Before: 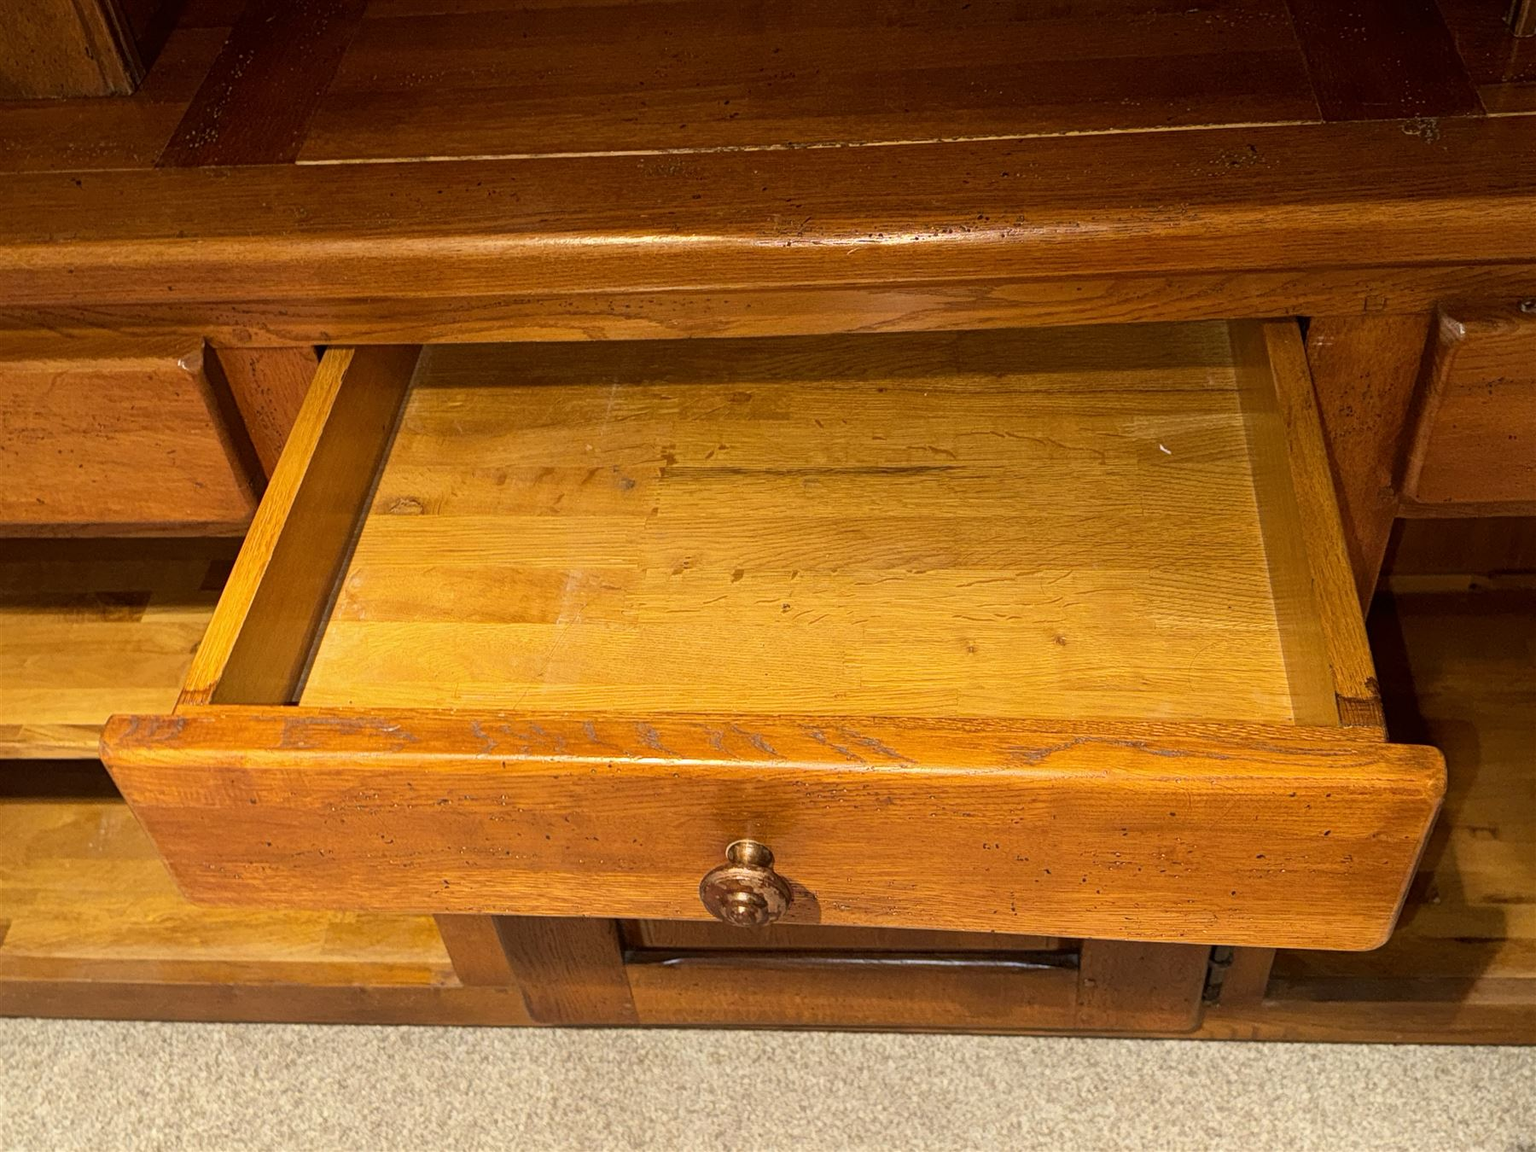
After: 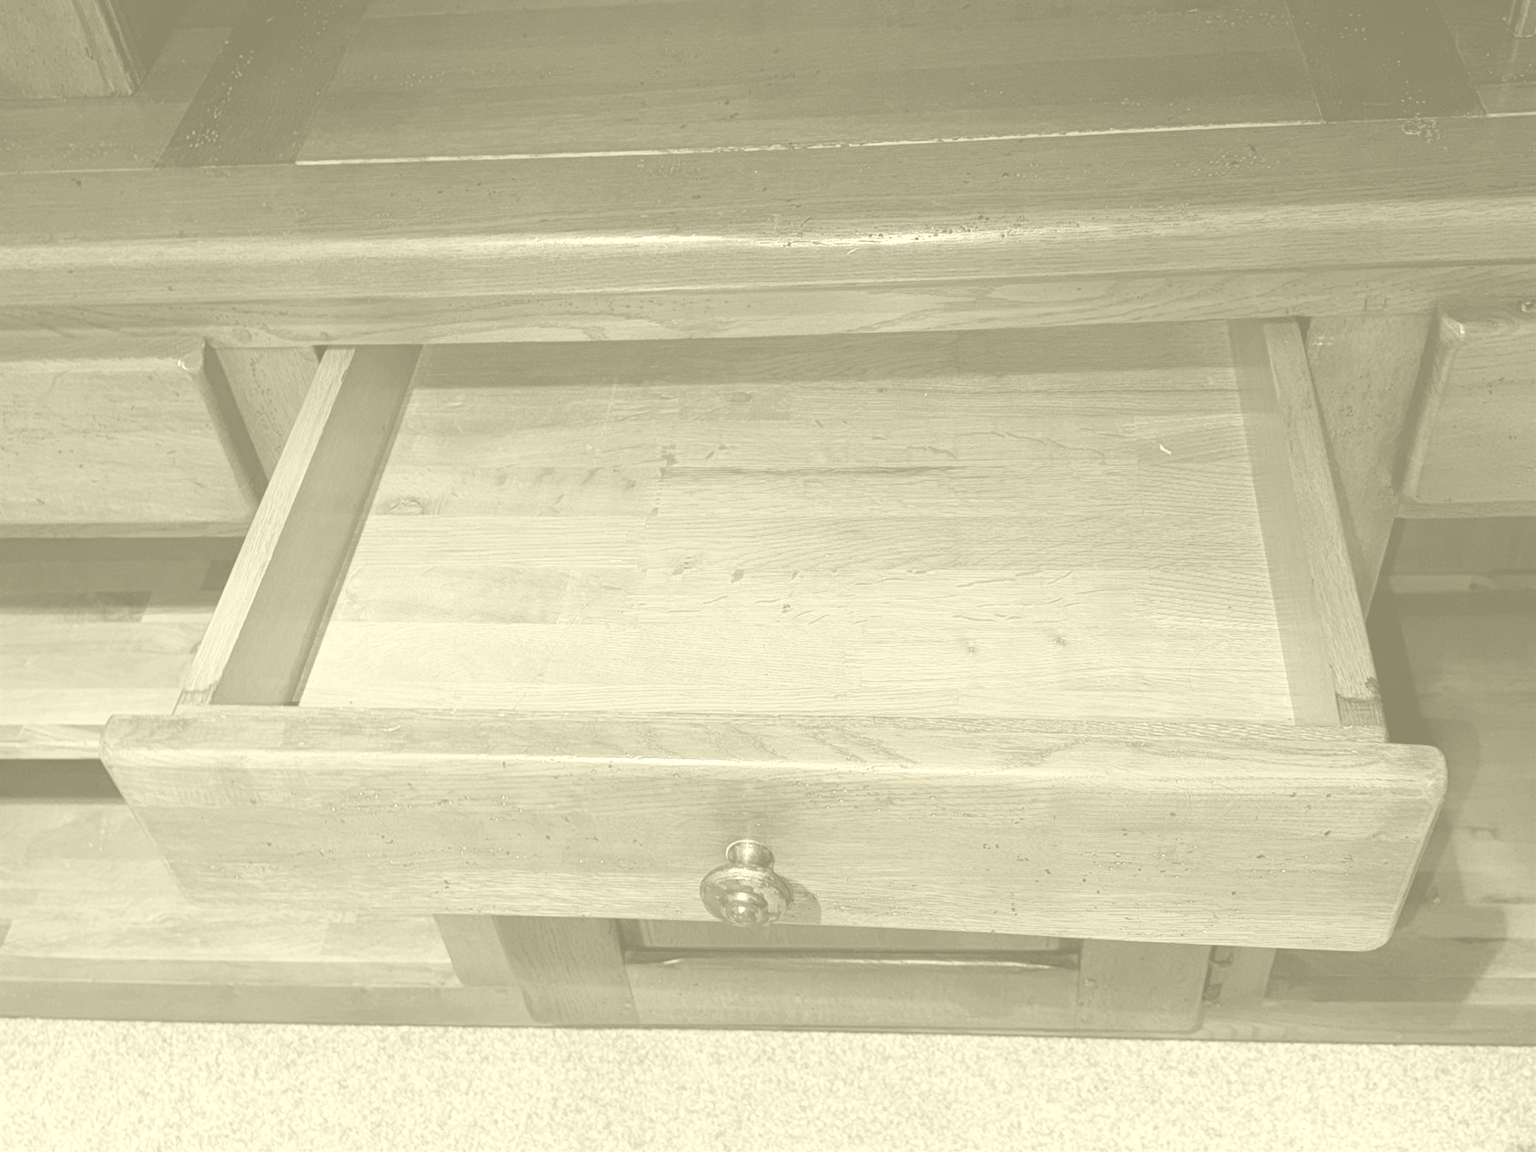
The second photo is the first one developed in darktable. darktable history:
colorize: hue 43.2°, saturation 40%, version 1
levels: levels [0.026, 0.507, 0.987]
